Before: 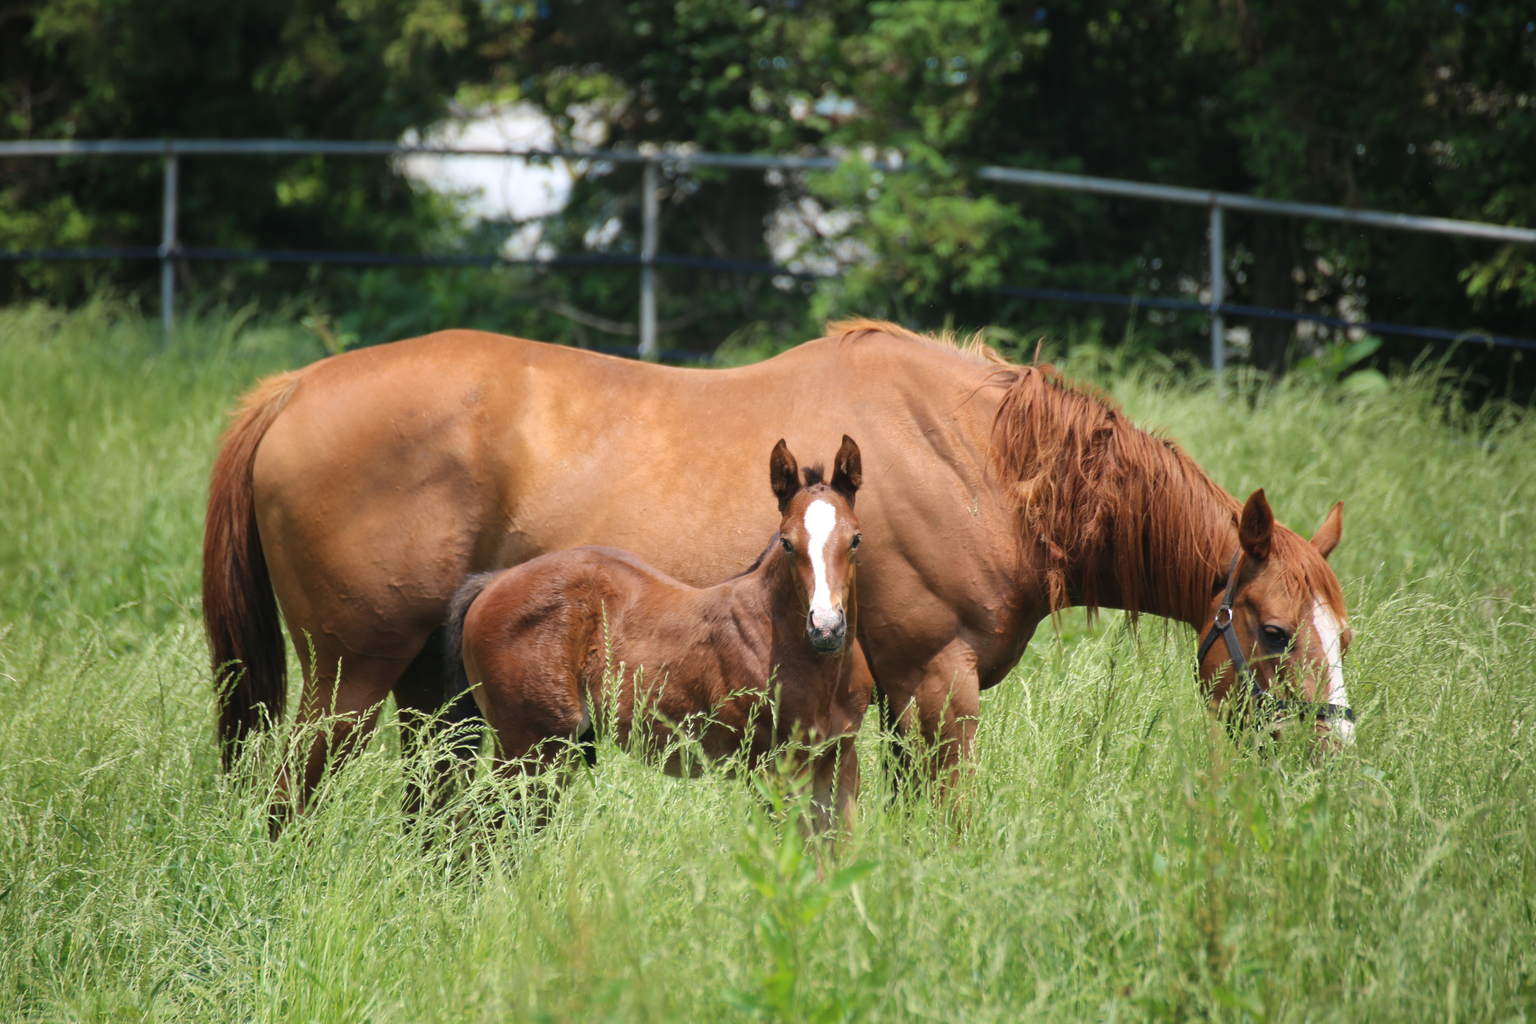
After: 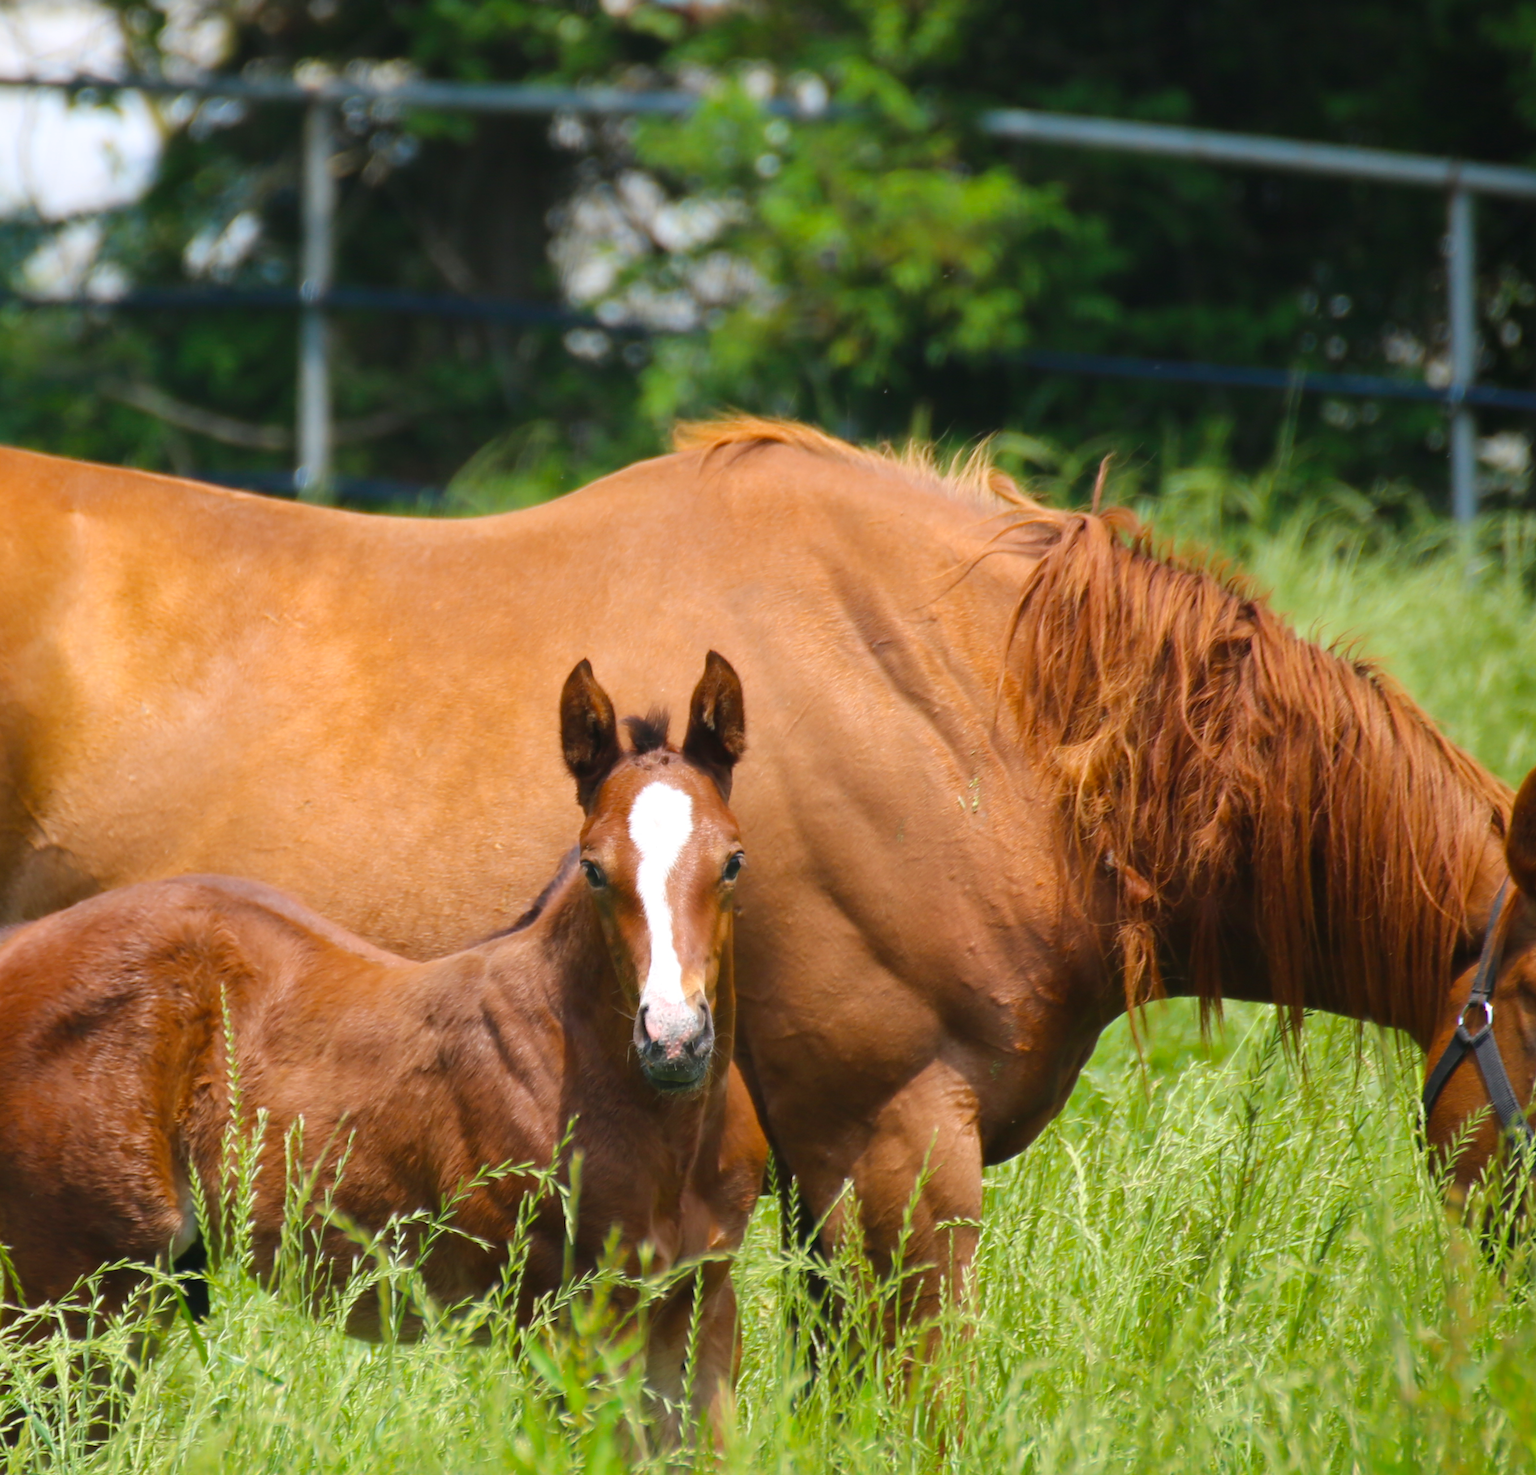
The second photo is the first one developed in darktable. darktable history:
crop: left 32.075%, top 10.976%, right 18.355%, bottom 17.596%
color balance rgb: perceptual saturation grading › global saturation 25%, global vibrance 20%
